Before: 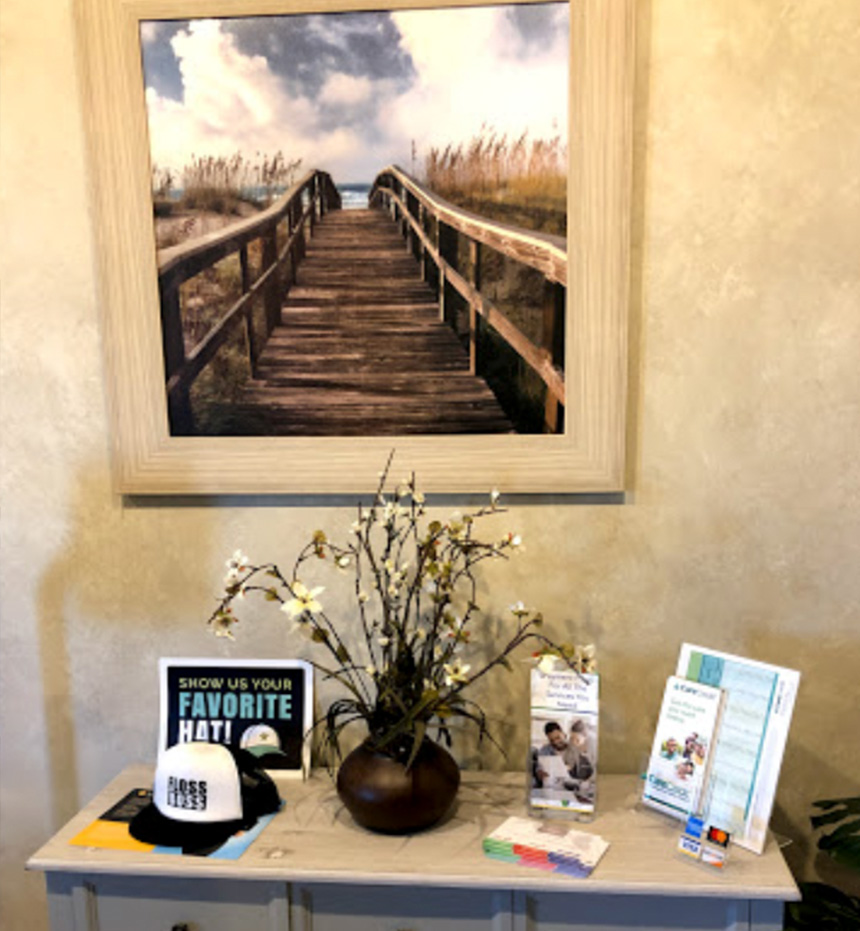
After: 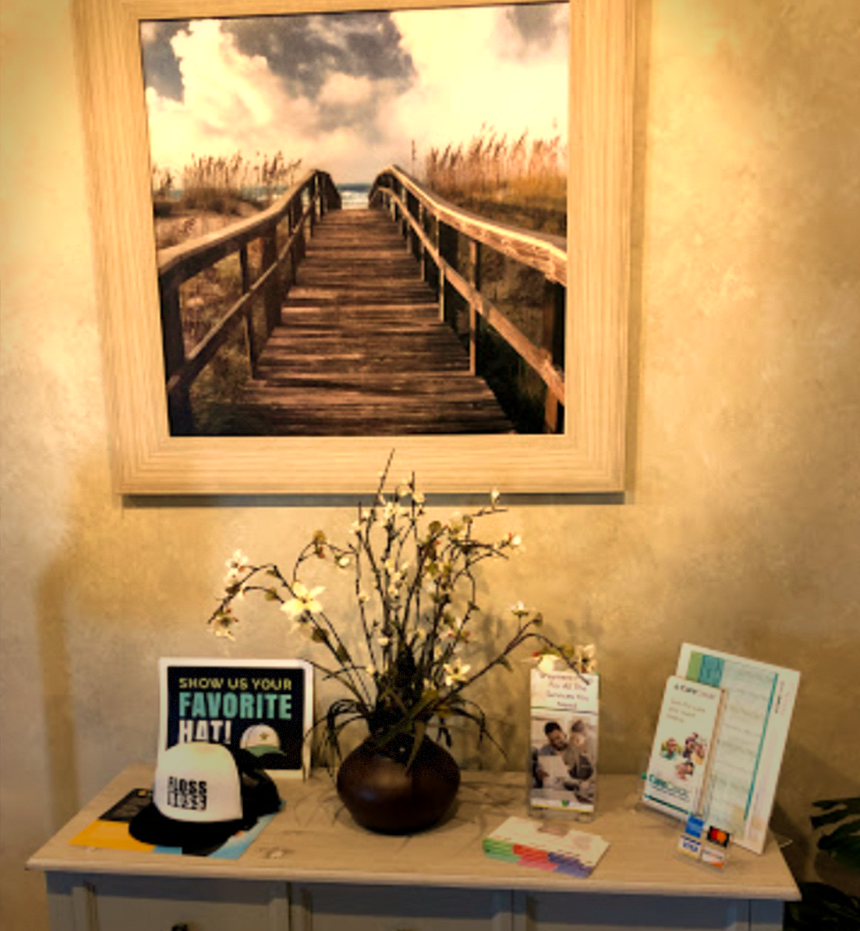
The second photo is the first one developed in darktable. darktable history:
shadows and highlights: shadows 32, highlights -32, soften with gaussian
vignetting: fall-off start 68.33%, fall-off radius 30%, saturation 0.042, center (-0.066, -0.311), width/height ratio 0.992, shape 0.85, dithering 8-bit output
velvia: on, module defaults
white balance: red 1.123, blue 0.83
